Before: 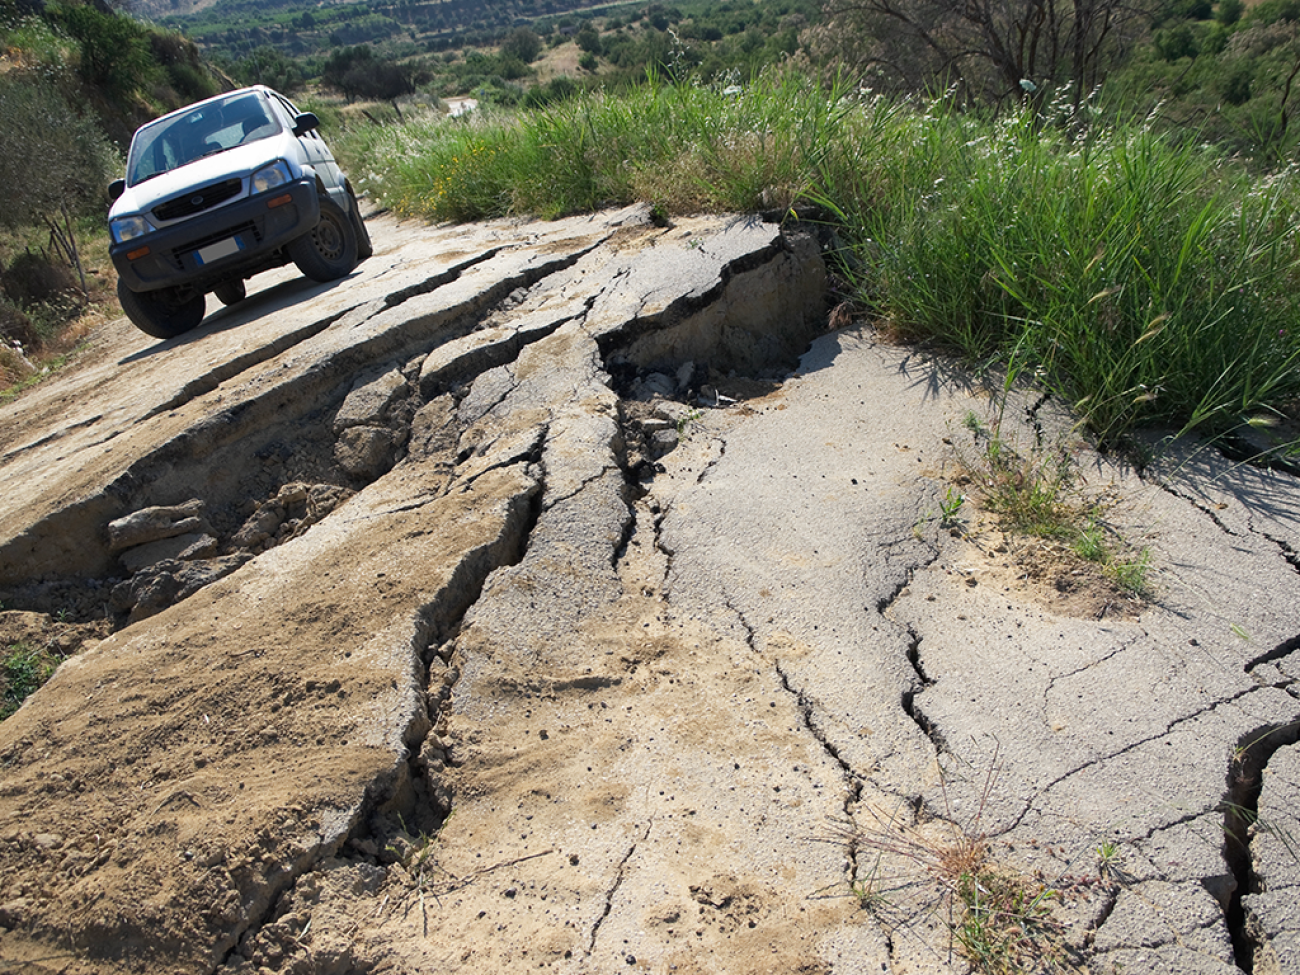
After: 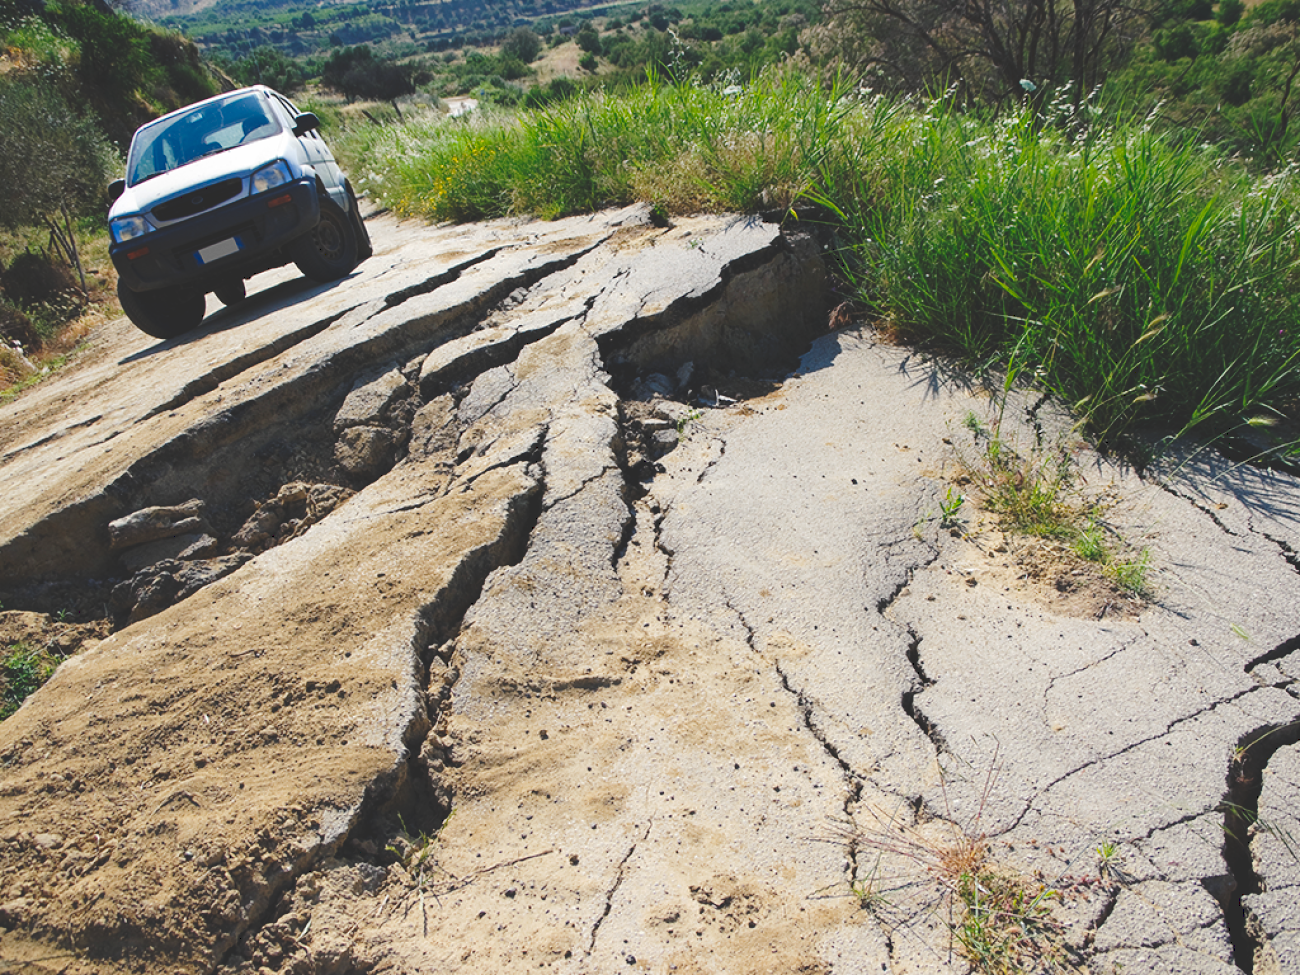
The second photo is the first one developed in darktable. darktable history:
color balance rgb: linear chroma grading › global chroma 6.48%, perceptual saturation grading › global saturation 12.96%, global vibrance 6.02%
tone curve: curves: ch0 [(0, 0) (0.003, 0.177) (0.011, 0.177) (0.025, 0.176) (0.044, 0.178) (0.069, 0.186) (0.1, 0.194) (0.136, 0.203) (0.177, 0.223) (0.224, 0.255) (0.277, 0.305) (0.335, 0.383) (0.399, 0.467) (0.468, 0.546) (0.543, 0.616) (0.623, 0.694) (0.709, 0.764) (0.801, 0.834) (0.898, 0.901) (1, 1)], preserve colors none
